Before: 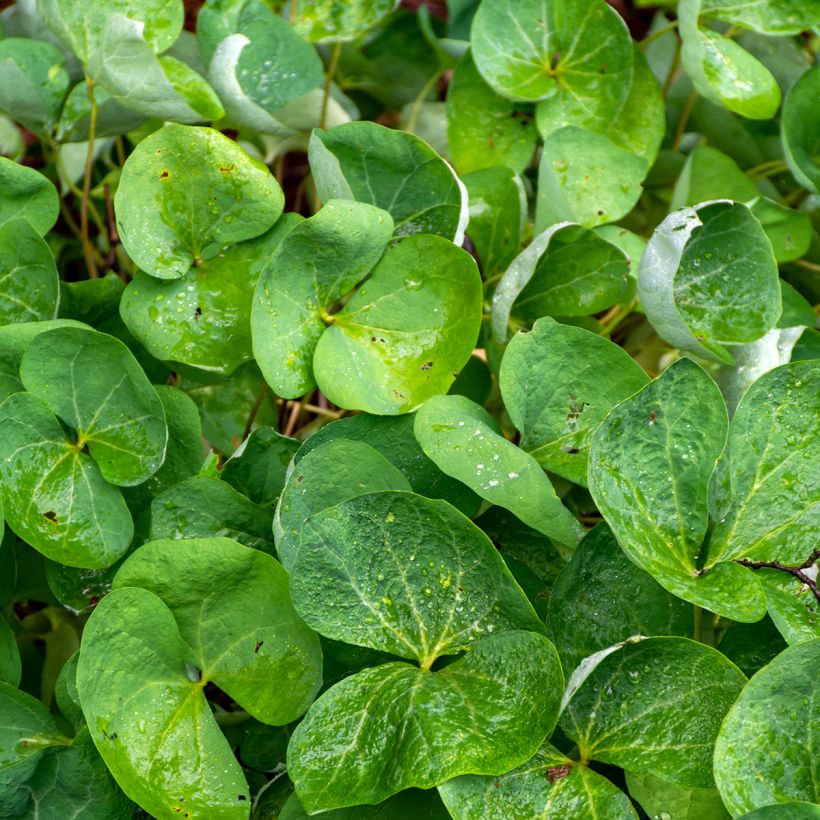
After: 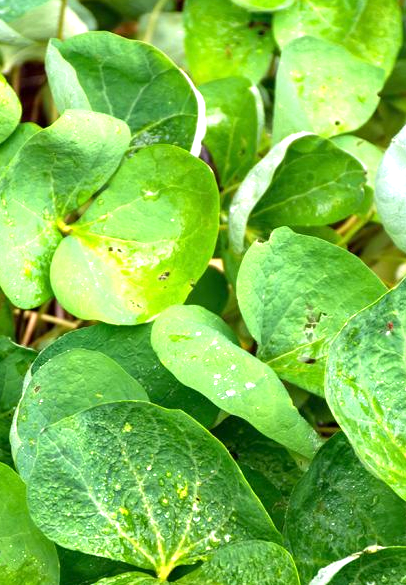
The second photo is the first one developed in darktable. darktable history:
crop: left 32.075%, top 10.976%, right 18.355%, bottom 17.596%
exposure: exposure 1 EV, compensate highlight preservation false
